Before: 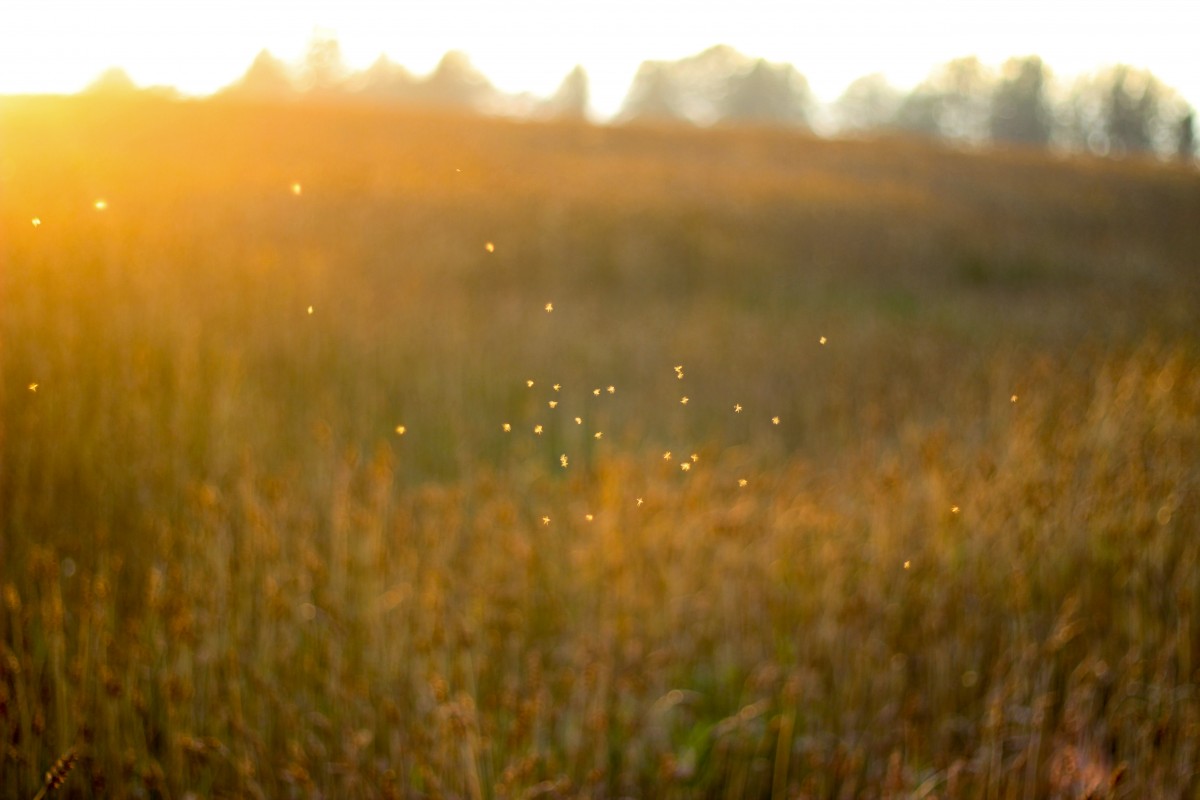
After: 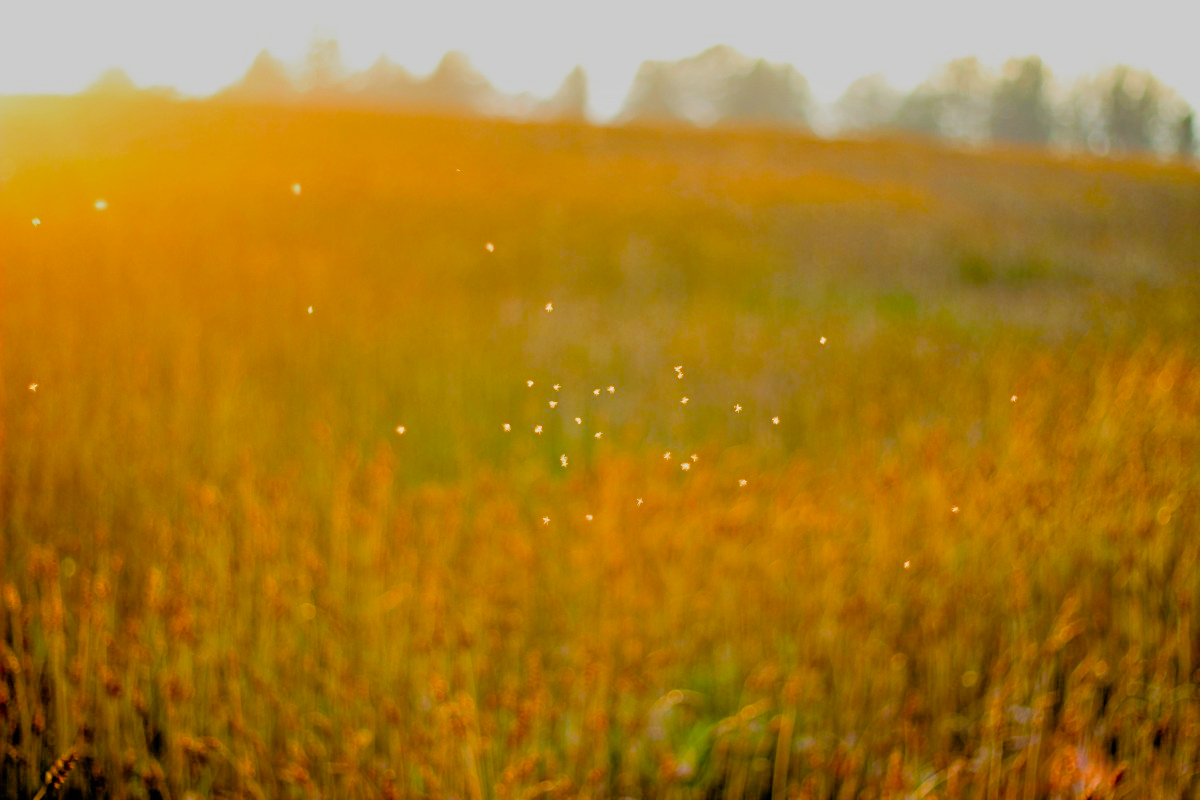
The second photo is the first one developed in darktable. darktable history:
filmic rgb: black relative exposure -4.4 EV, white relative exposure 5 EV, threshold 3 EV, hardness 2.23, latitude 40.06%, contrast 1.15, highlights saturation mix 10%, shadows ↔ highlights balance 1.04%, preserve chrominance RGB euclidean norm (legacy), color science v4 (2020), enable highlight reconstruction true
tone equalizer: -7 EV 0.15 EV, -6 EV 0.6 EV, -5 EV 1.15 EV, -4 EV 1.33 EV, -3 EV 1.15 EV, -2 EV 0.6 EV, -1 EV 0.15 EV, mask exposure compensation -0.5 EV
